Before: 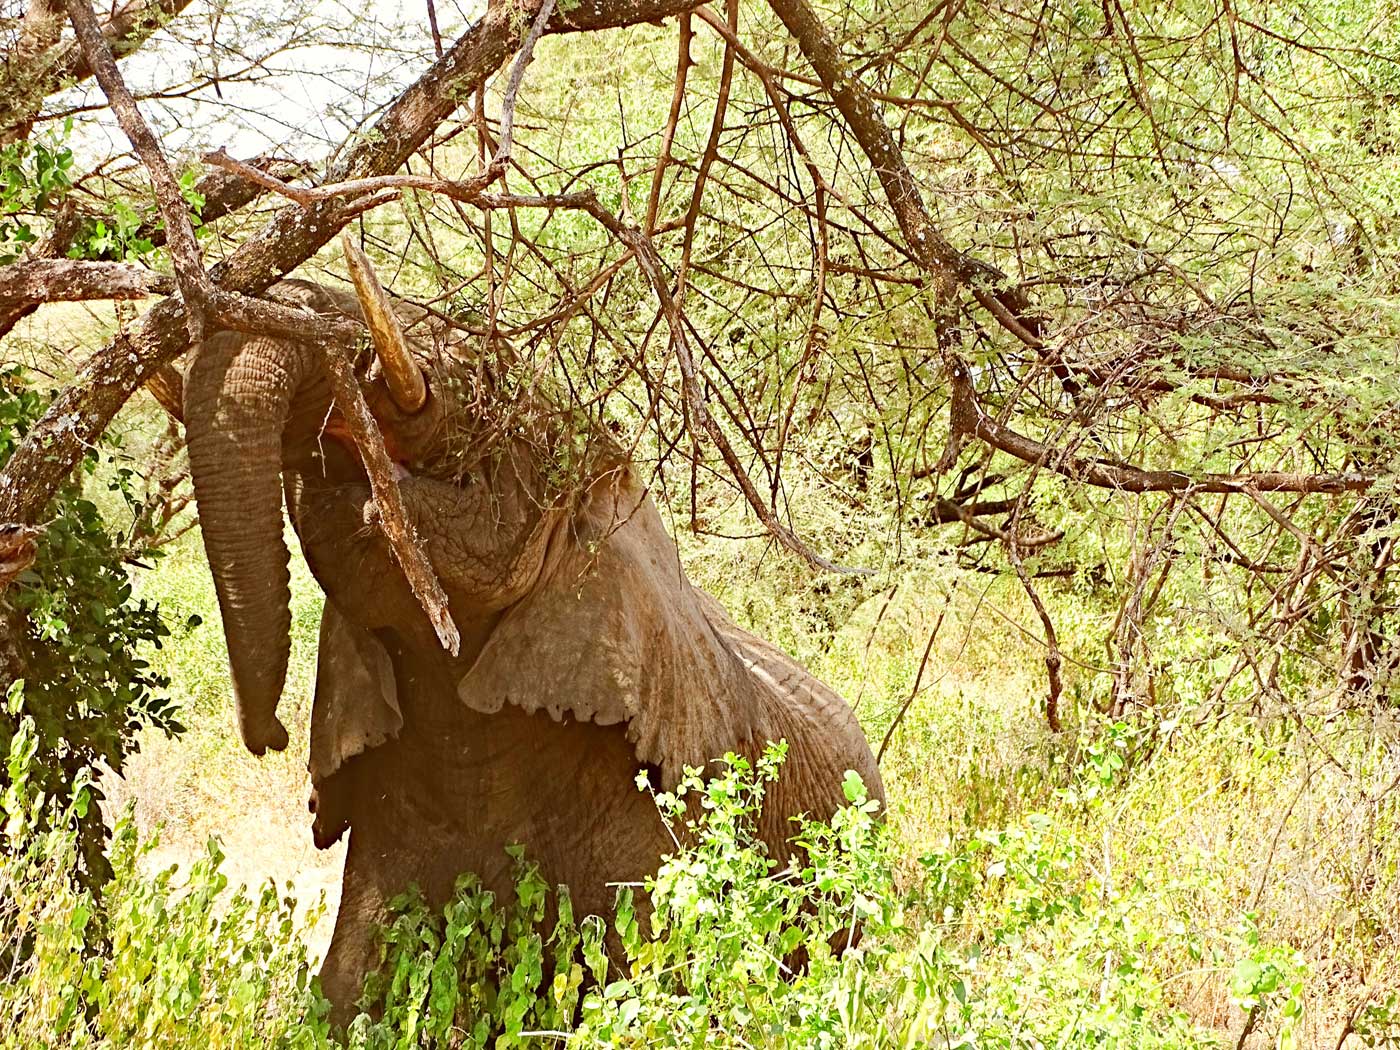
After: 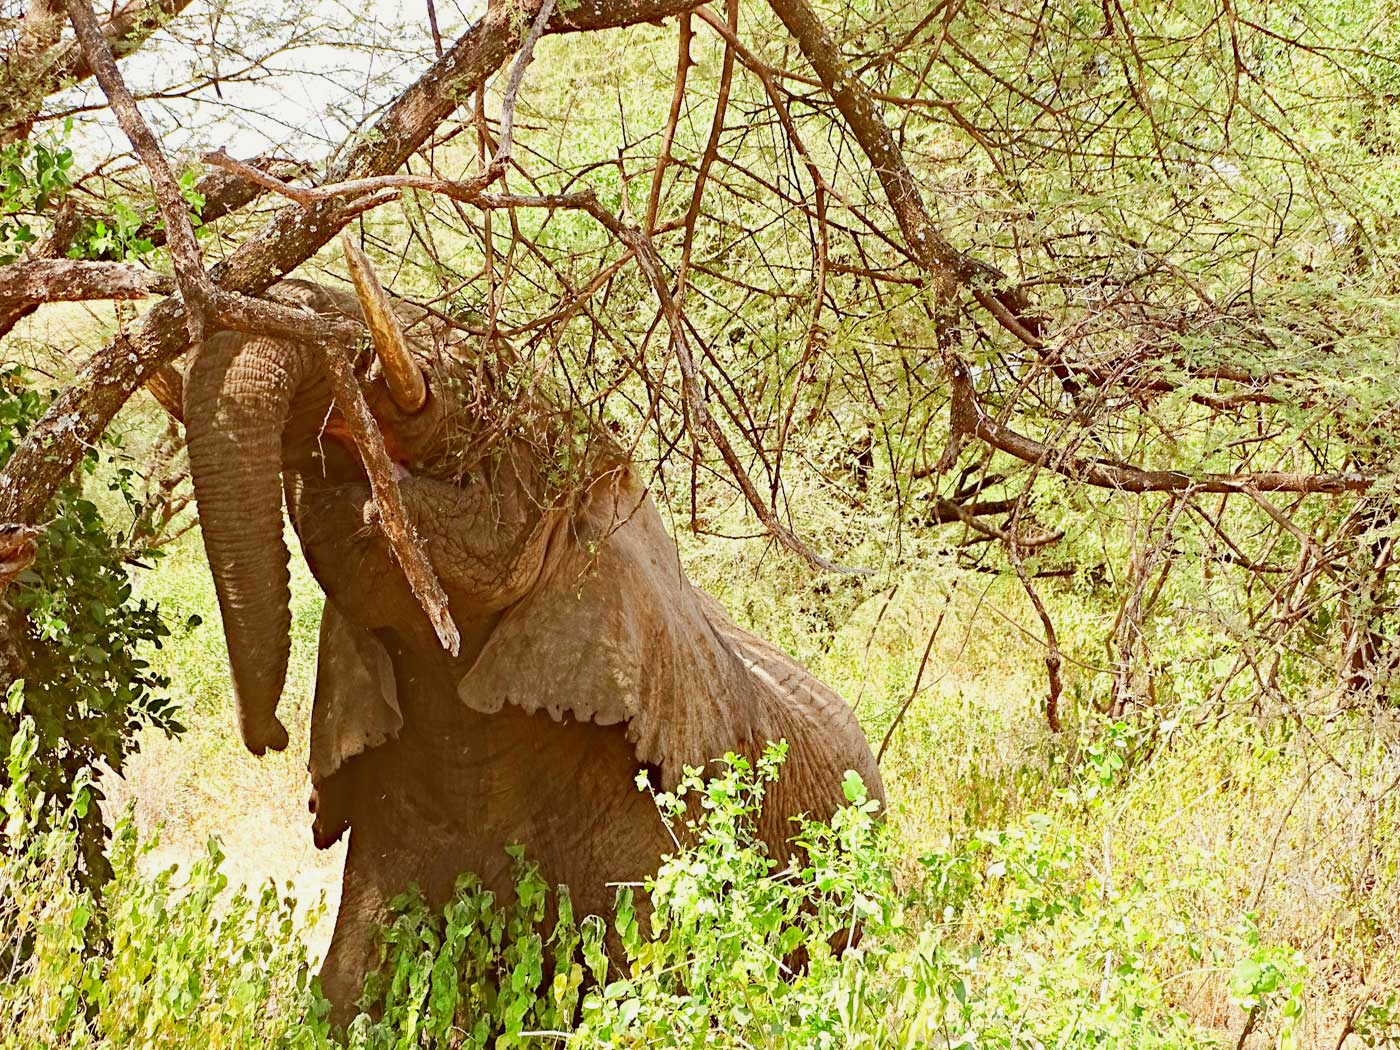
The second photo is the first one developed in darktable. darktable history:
exposure: exposure -0.157 EV, compensate highlight preservation false
levels: levels [0, 0.478, 1]
